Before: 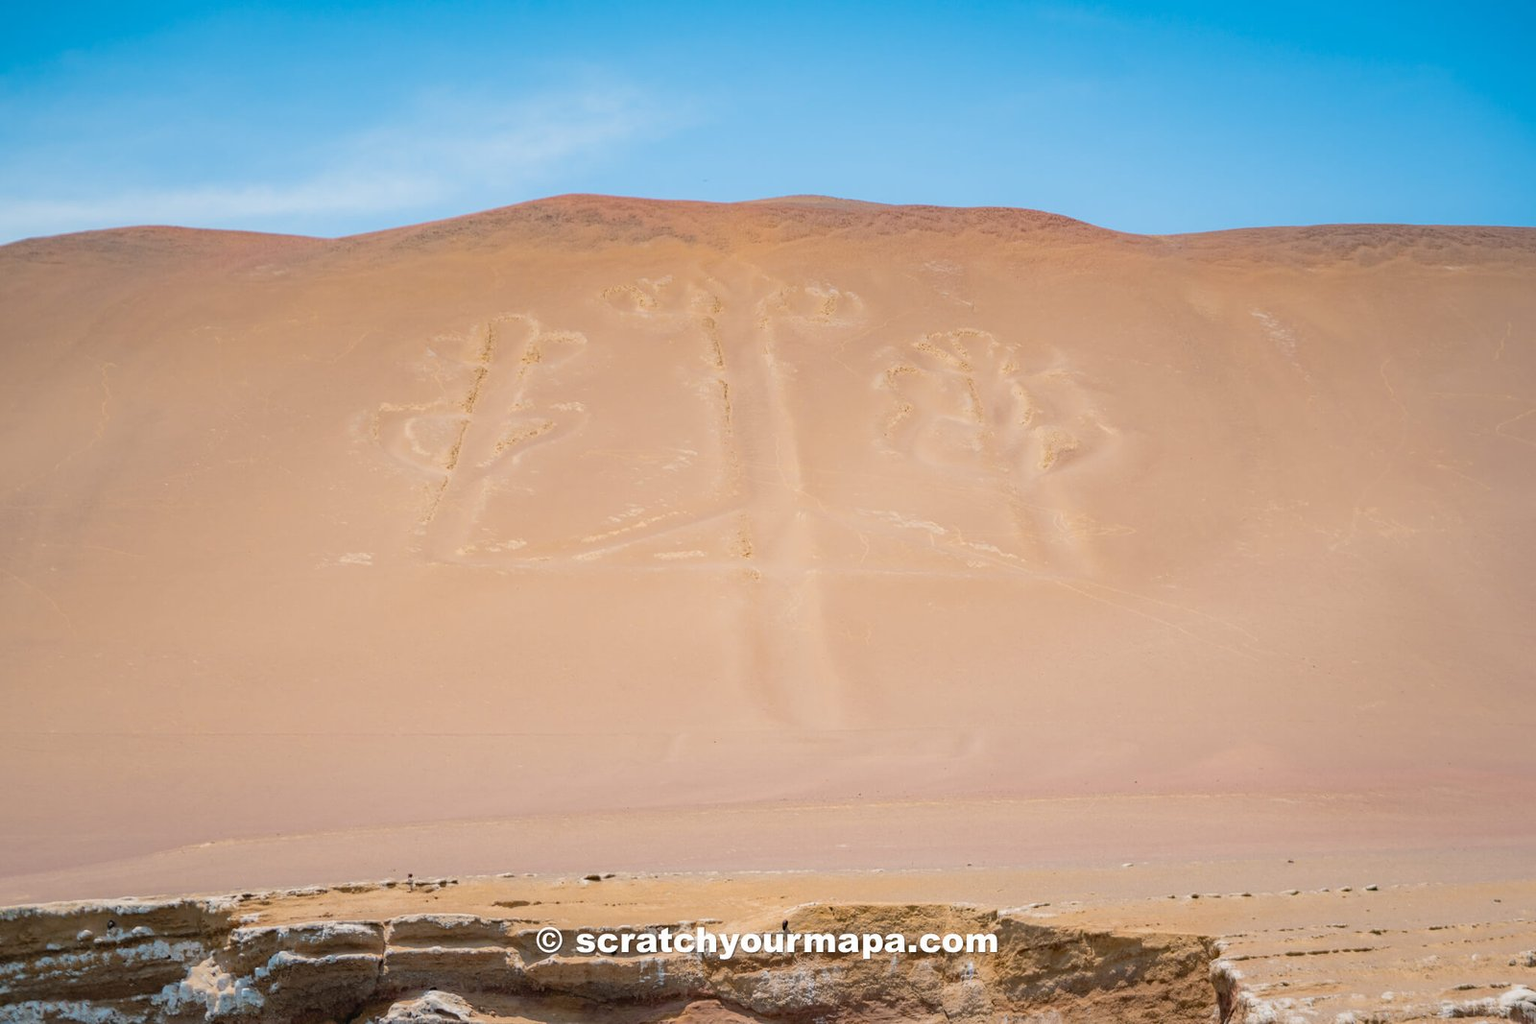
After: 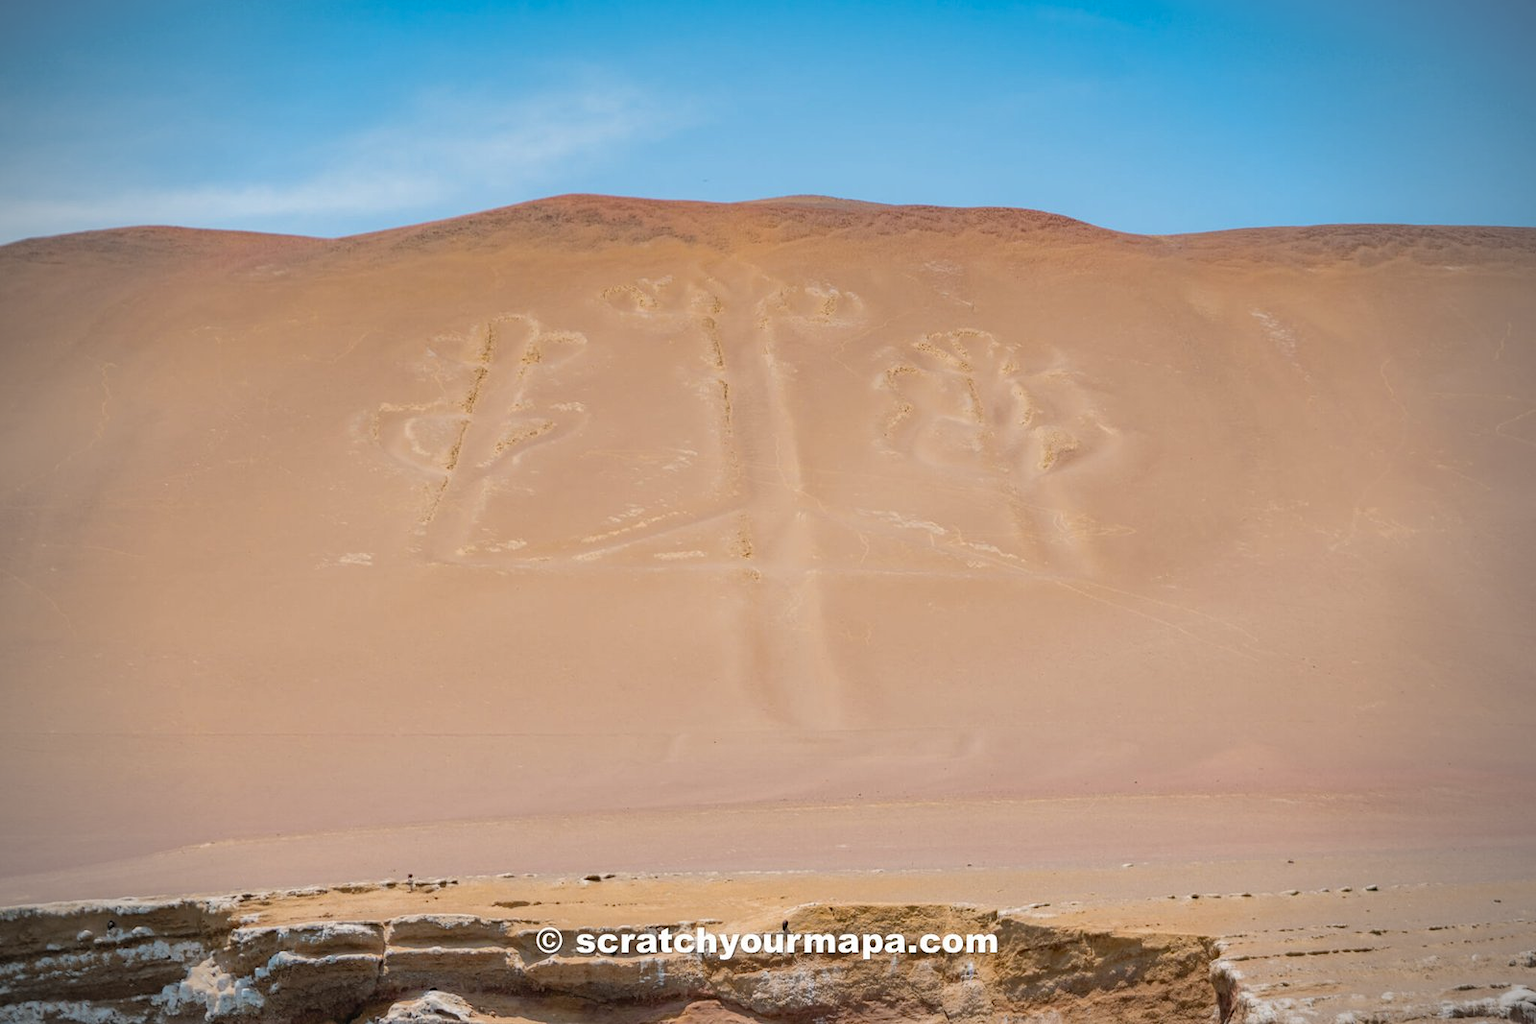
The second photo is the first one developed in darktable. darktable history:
shadows and highlights: shadows 60, soften with gaussian
base curve: curves: ch0 [(0, 0) (0.283, 0.295) (1, 1)], preserve colors none
vignetting: on, module defaults
